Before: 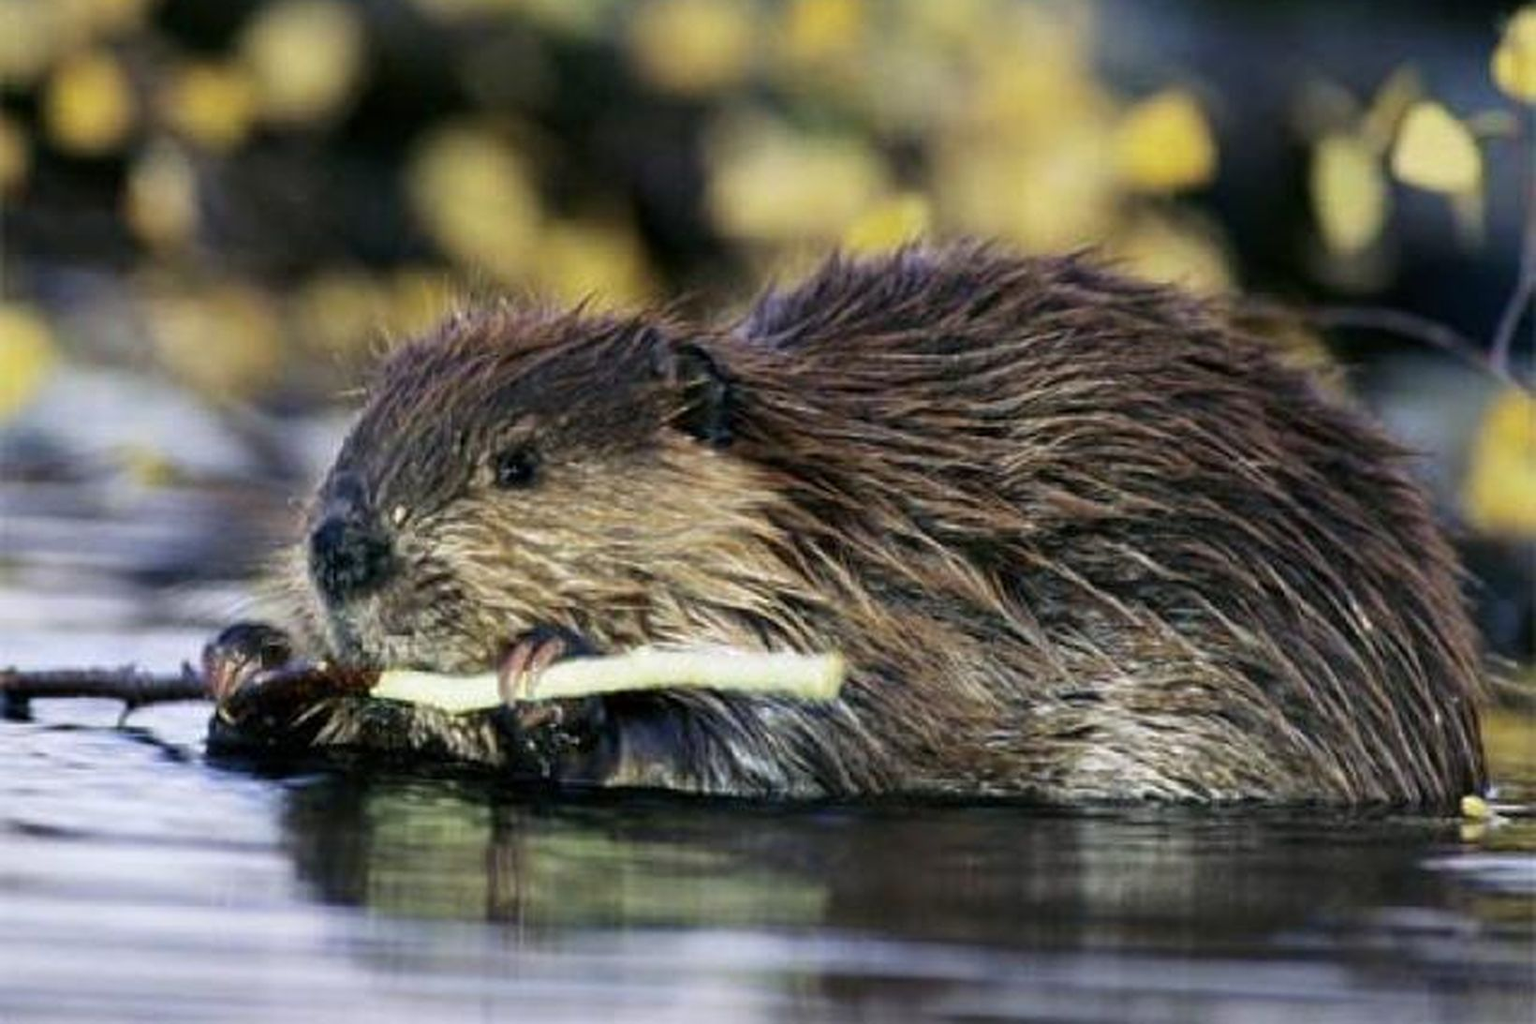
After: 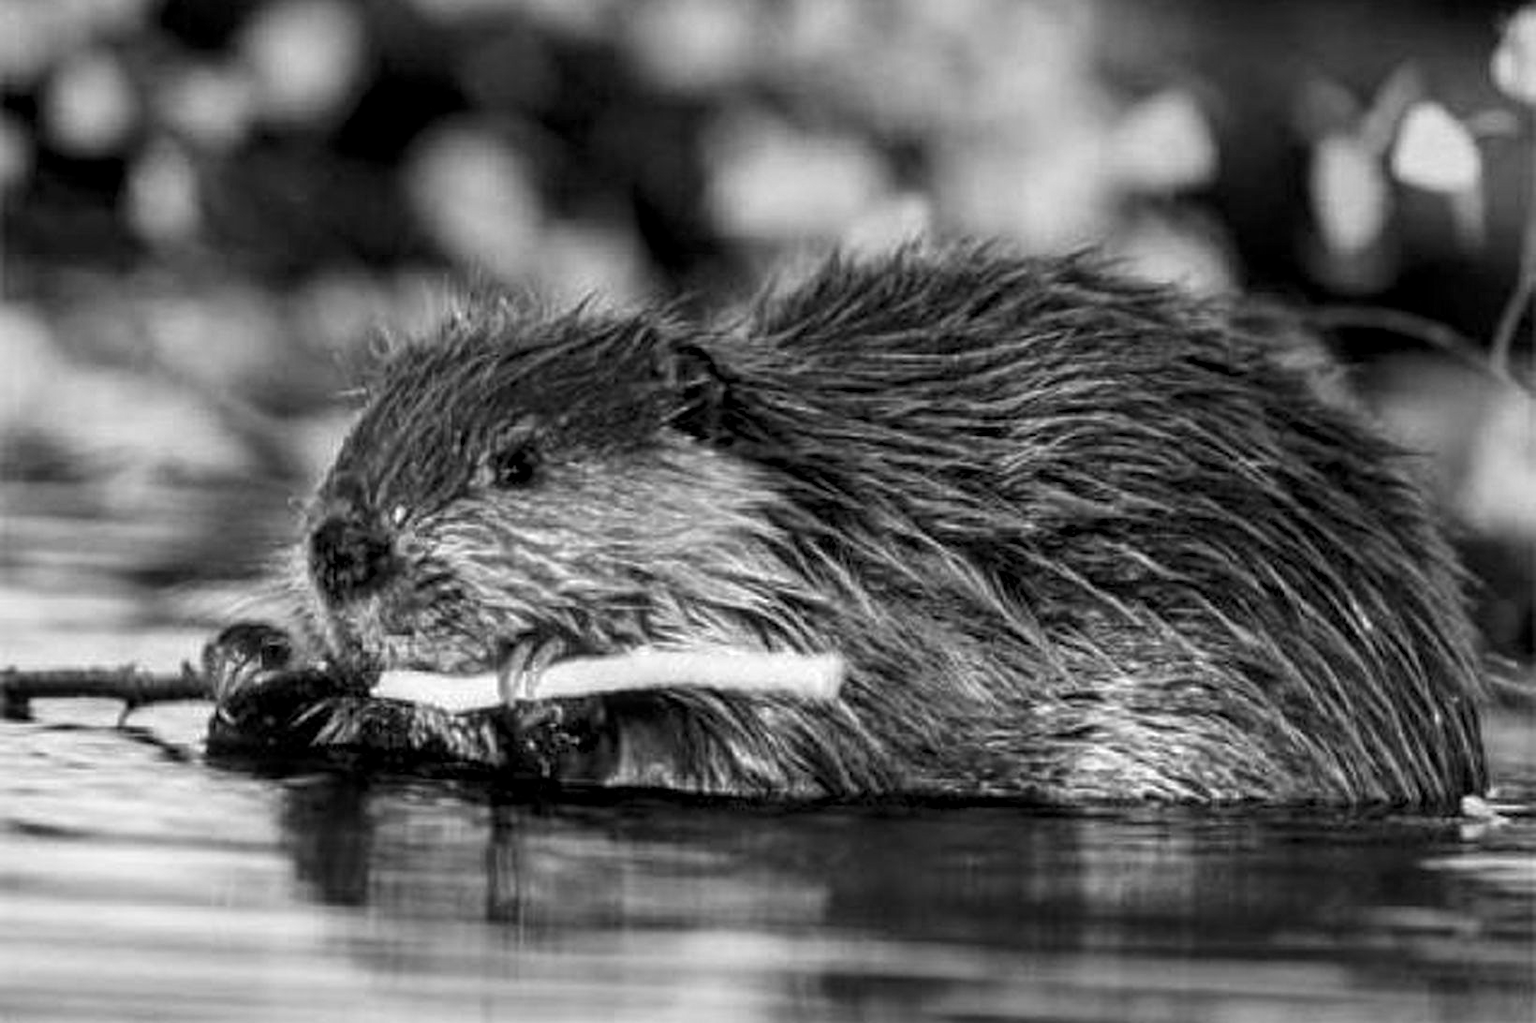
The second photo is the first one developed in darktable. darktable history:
white balance: red 1.05, blue 1.072
monochrome: on, module defaults
local contrast: detail 130%
